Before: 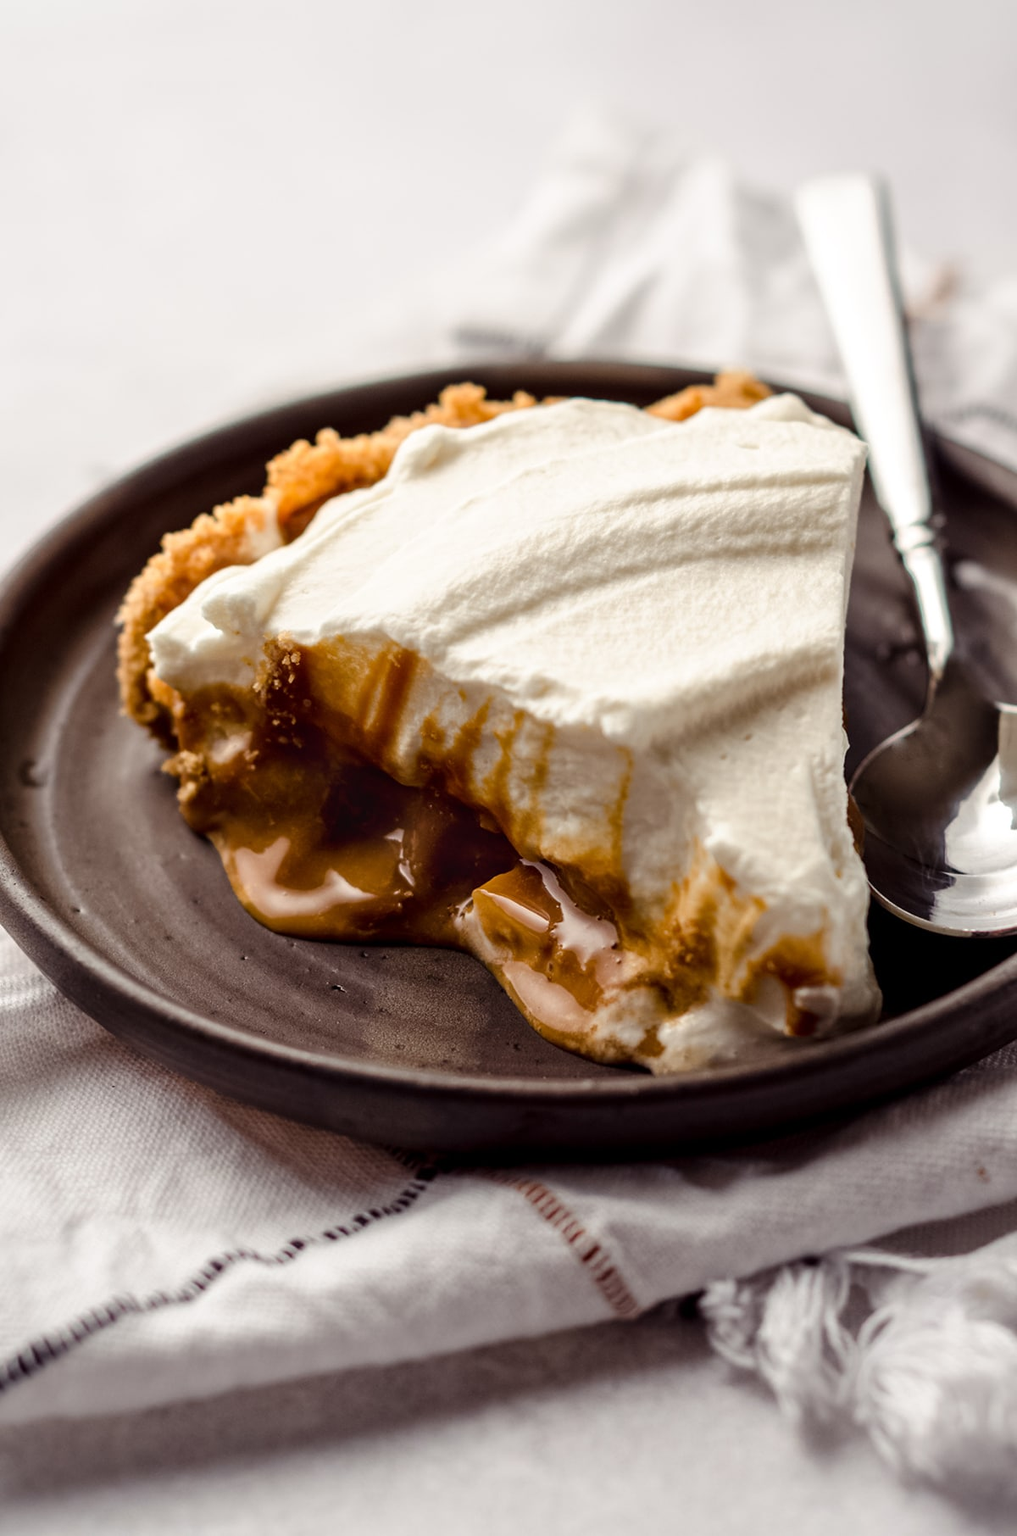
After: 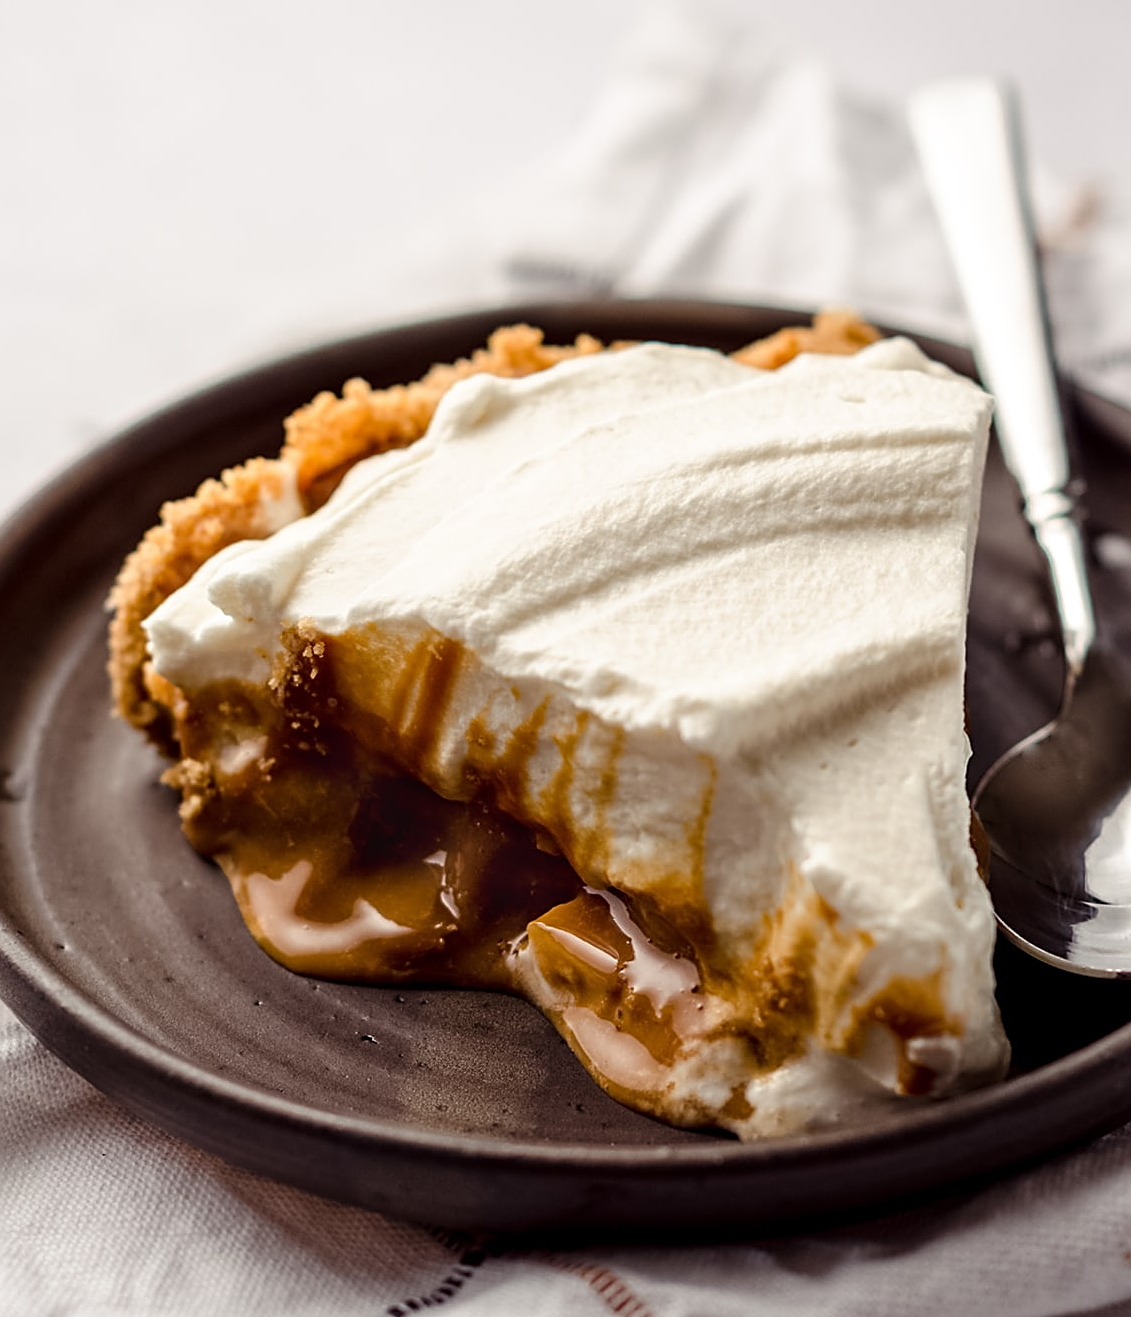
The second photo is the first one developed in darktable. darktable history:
crop: left 2.54%, top 7.047%, right 3.178%, bottom 20.239%
sharpen: on, module defaults
